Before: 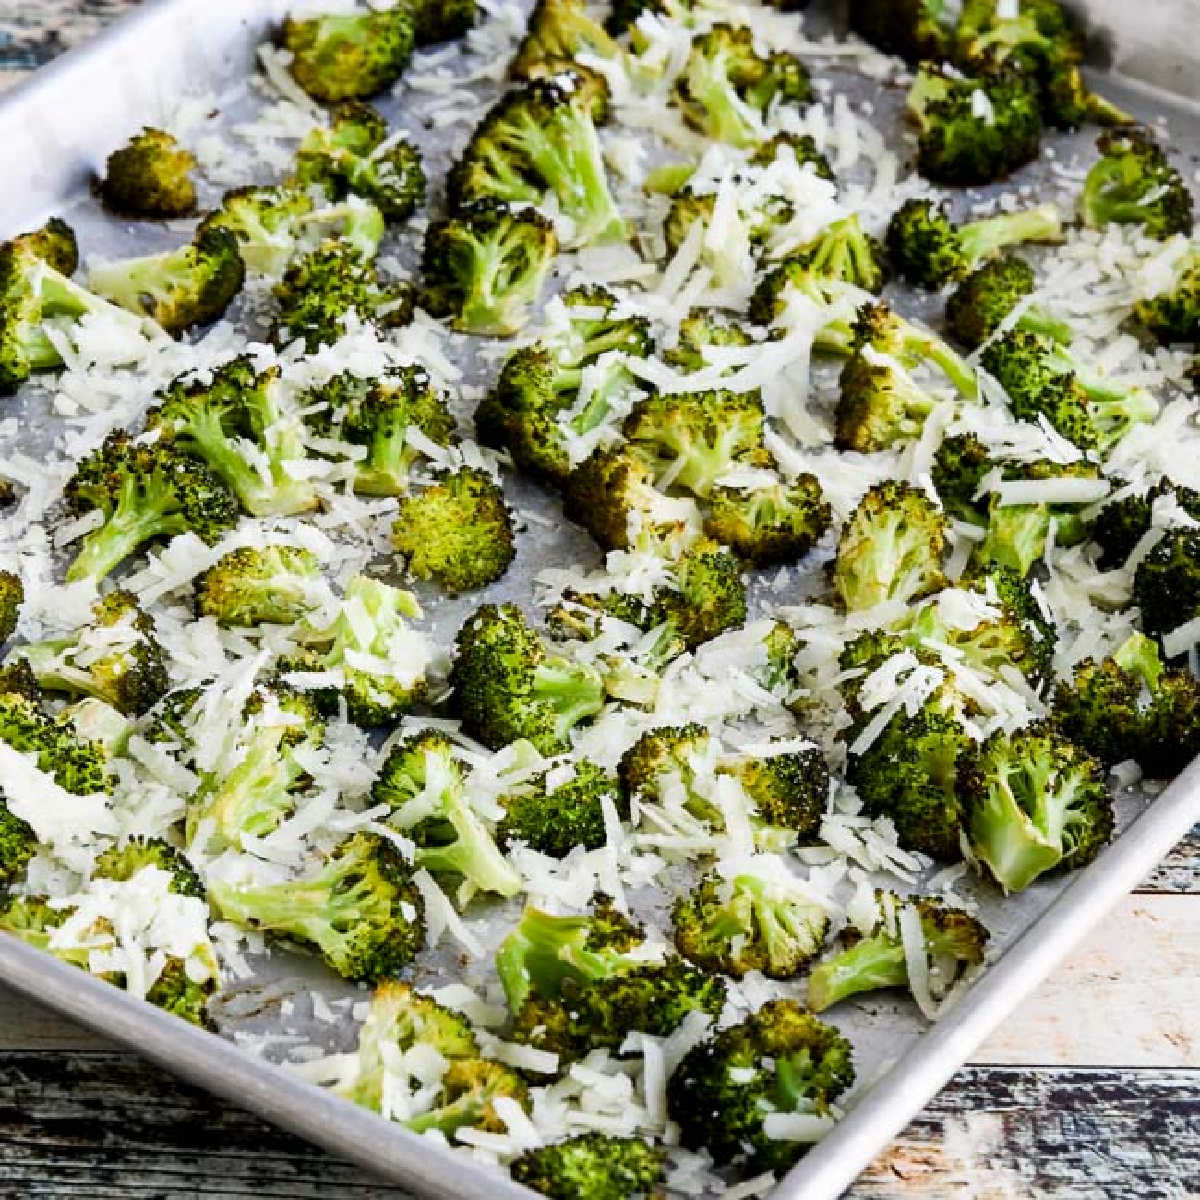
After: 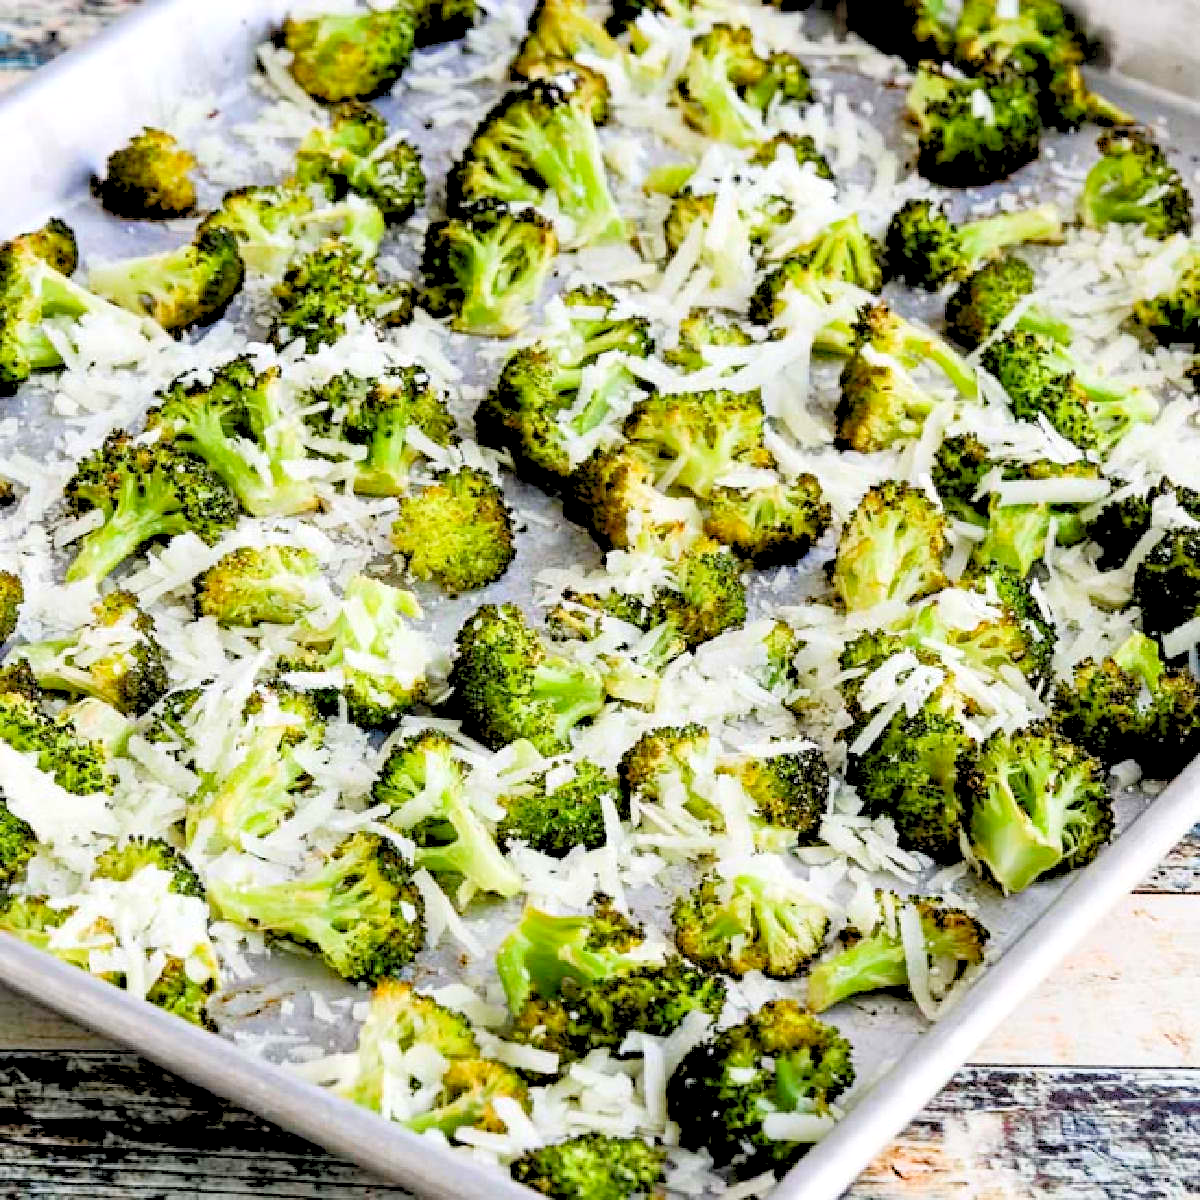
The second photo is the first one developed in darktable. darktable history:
levels: levels [0.072, 0.414, 0.976]
haze removal: strength 0.12, distance 0.25, compatibility mode true, adaptive false
